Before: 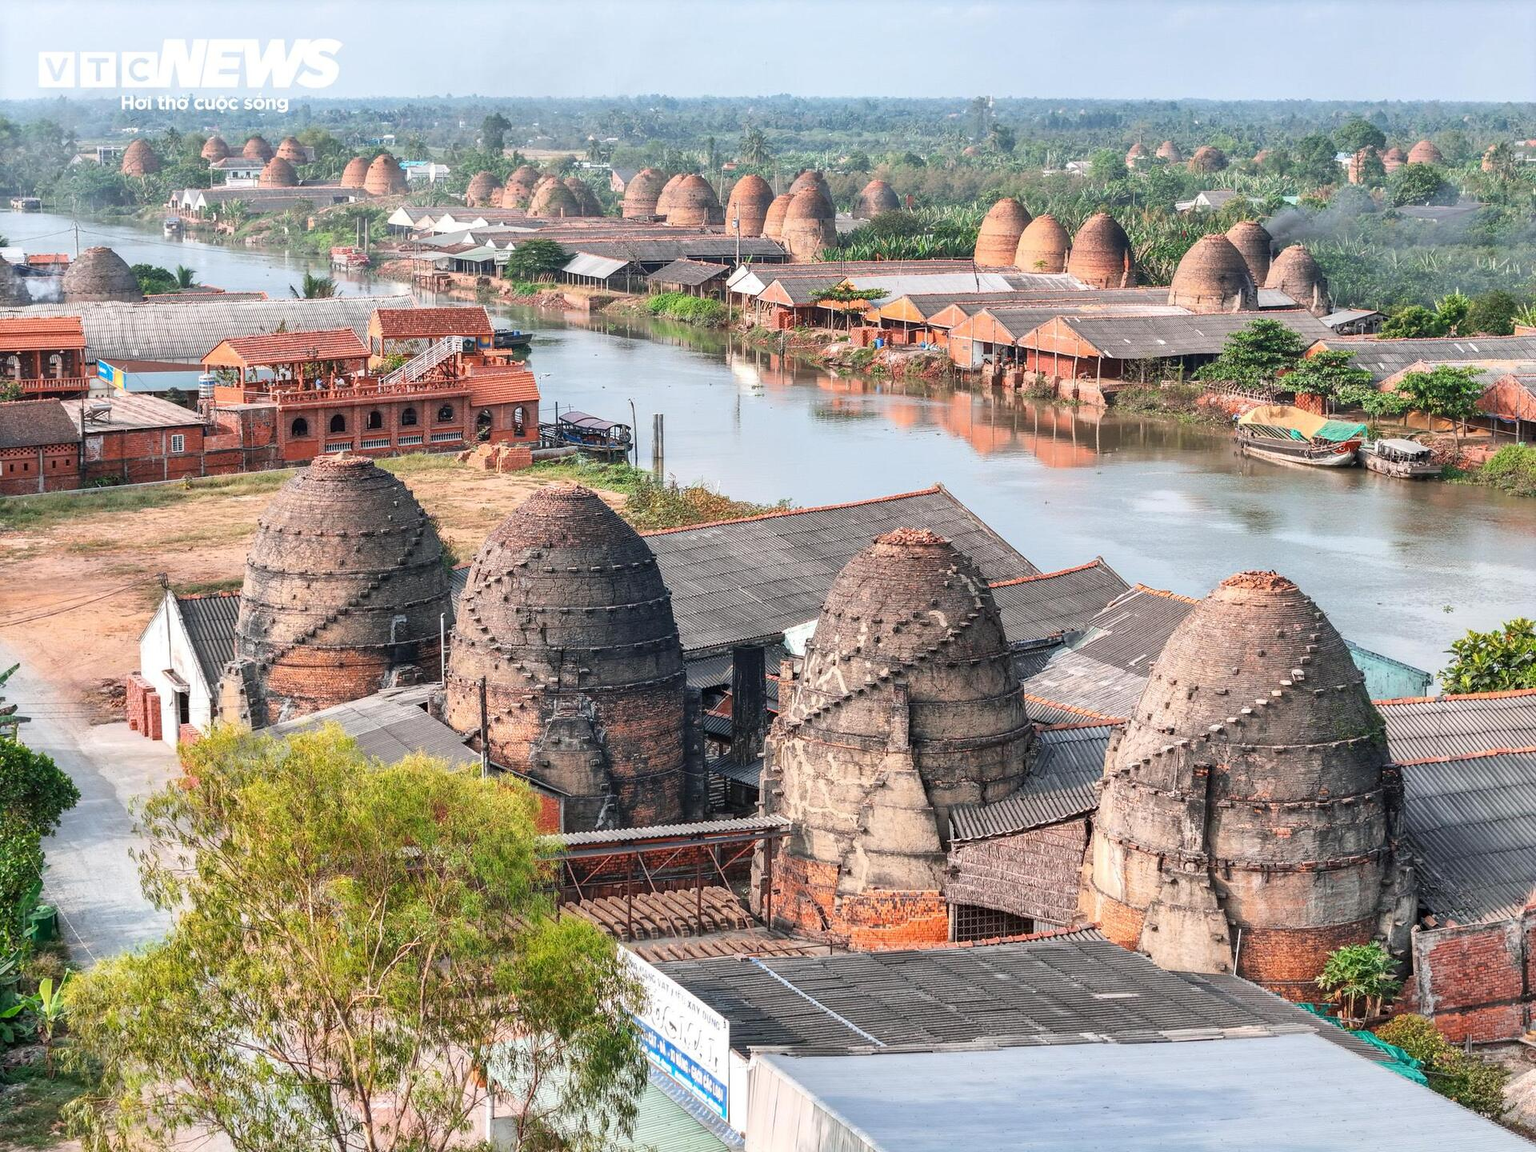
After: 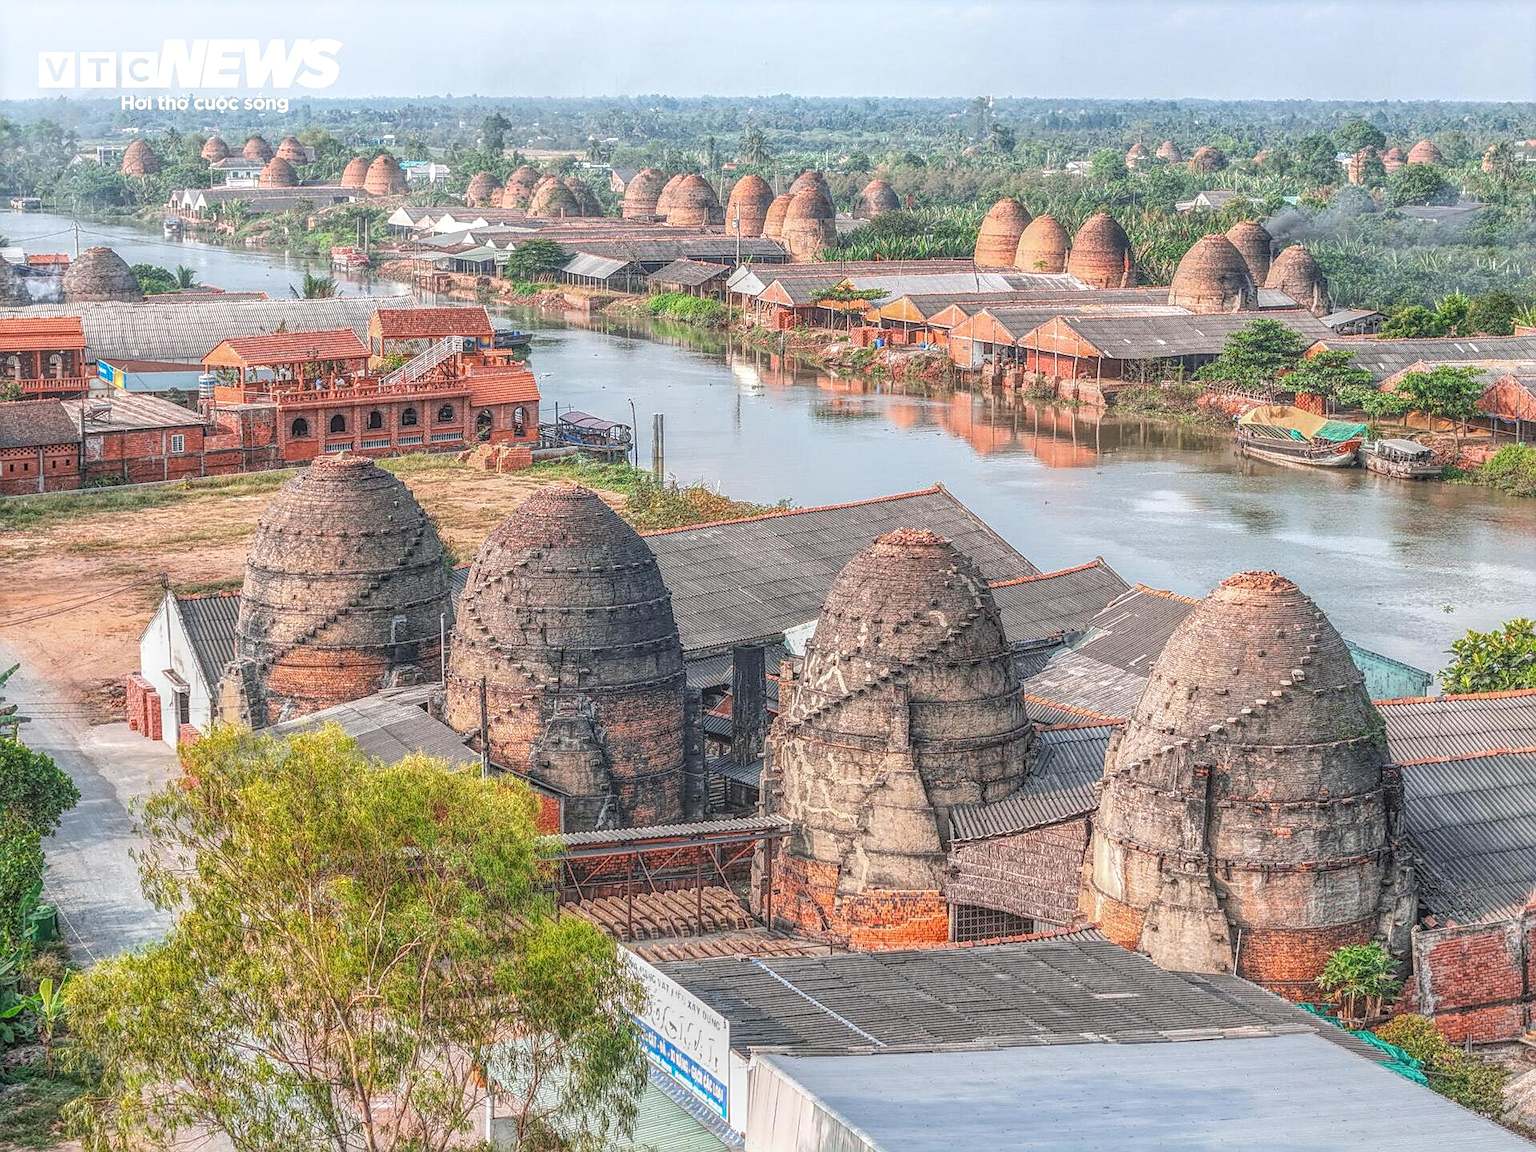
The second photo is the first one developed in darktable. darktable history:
sharpen: on, module defaults
local contrast: highlights 20%, shadows 26%, detail 201%, midtone range 0.2
shadows and highlights: shadows -23.89, highlights 49.74, soften with gaussian
